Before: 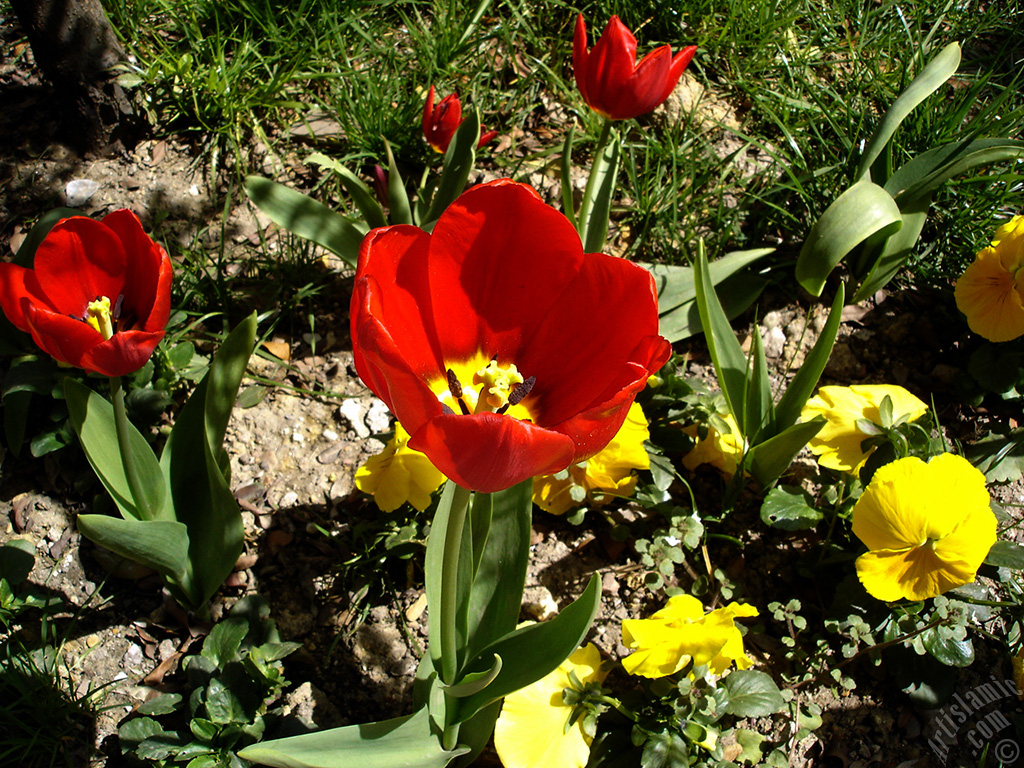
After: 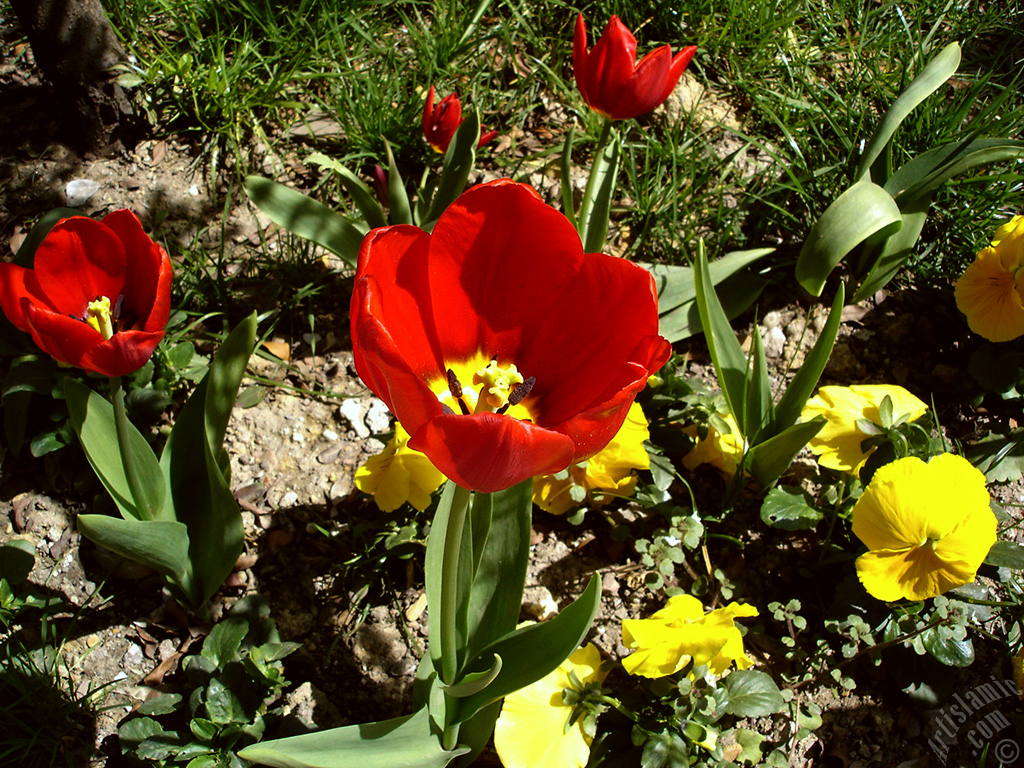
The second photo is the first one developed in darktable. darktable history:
color correction: highlights a* -2.73, highlights b* -2.09, shadows a* 2.41, shadows b* 2.73
rotate and perspective: automatic cropping off
